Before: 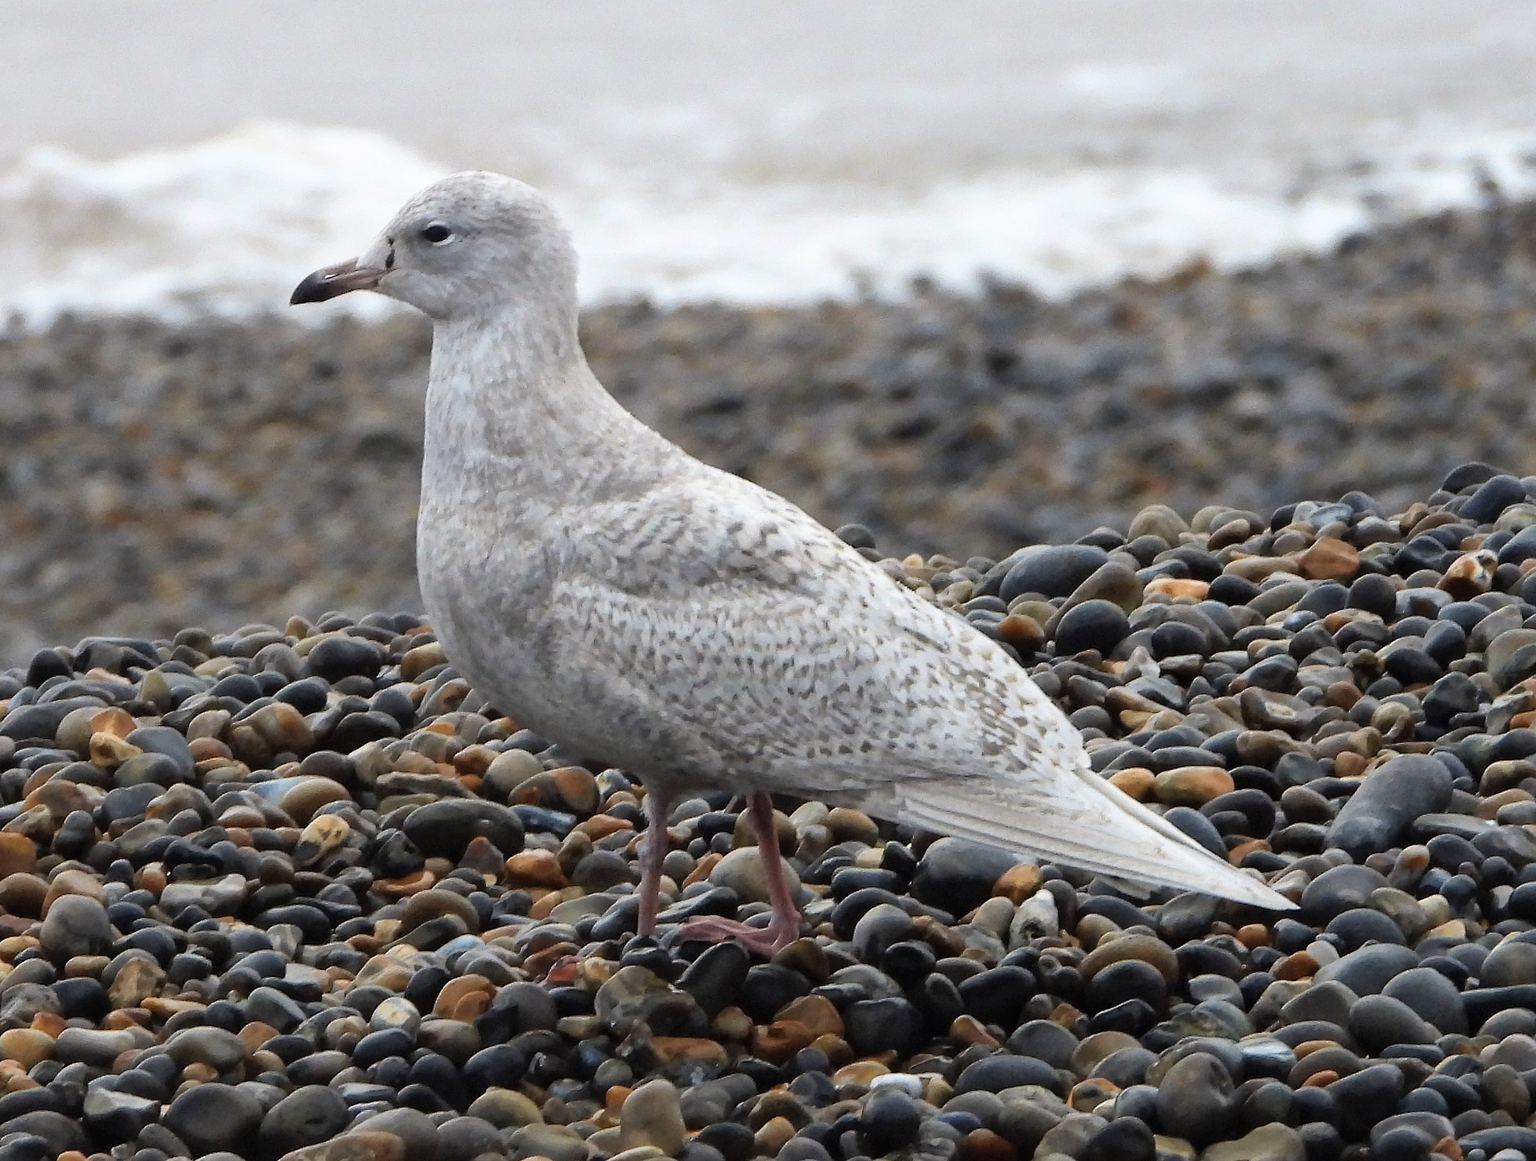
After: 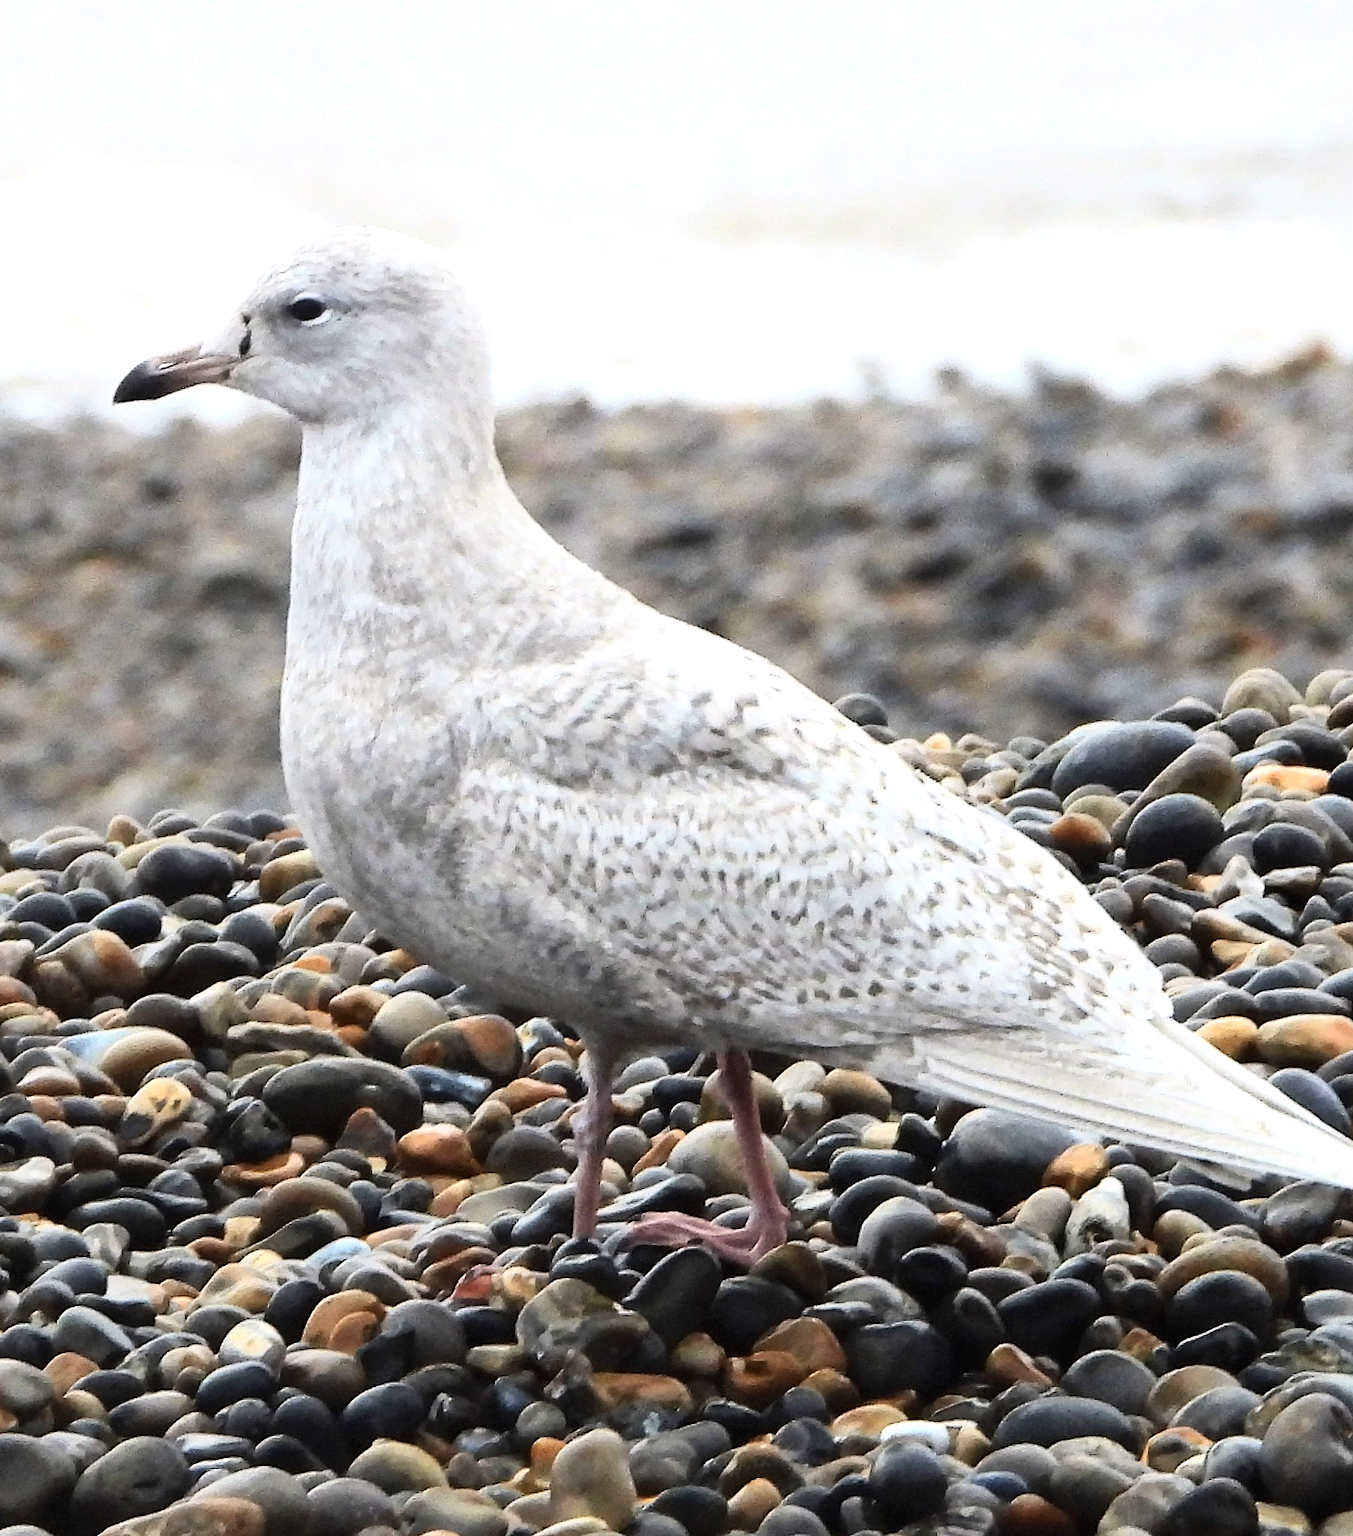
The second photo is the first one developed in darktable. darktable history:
crop and rotate: left 13.342%, right 20.049%
contrast brightness saturation: contrast 0.242, brightness 0.094
exposure: exposure 0.526 EV, compensate highlight preservation false
